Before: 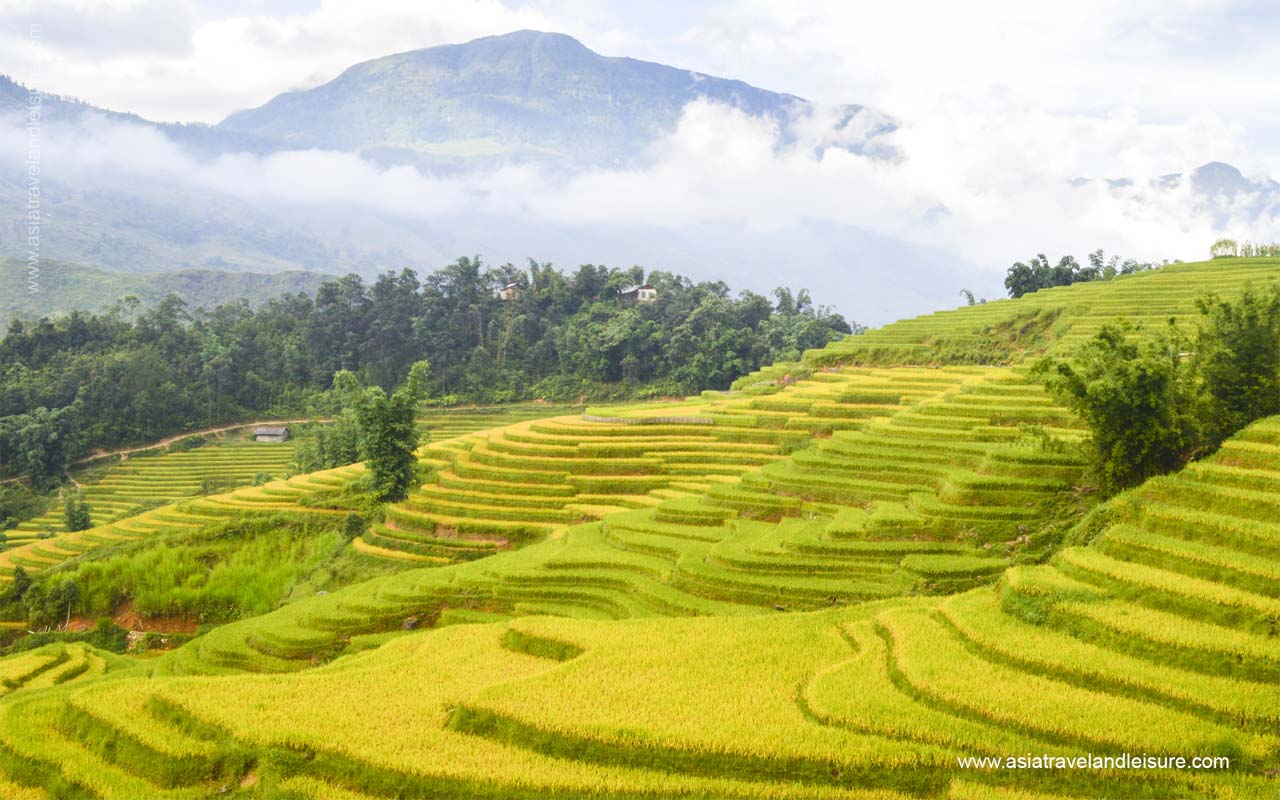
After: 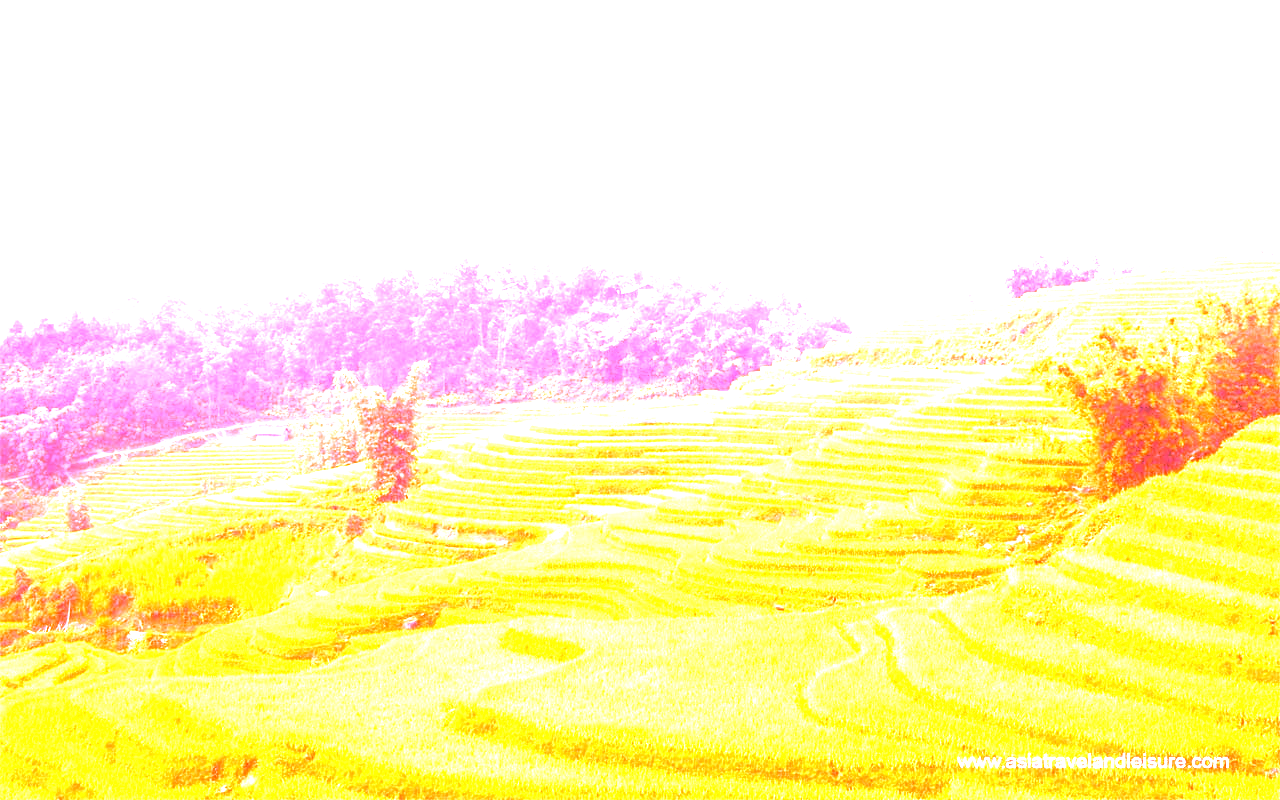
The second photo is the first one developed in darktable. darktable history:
exposure: black level correction 0, exposure 2.138 EV, compensate exposure bias true, compensate highlight preservation false
white balance: red 4.26, blue 1.802
